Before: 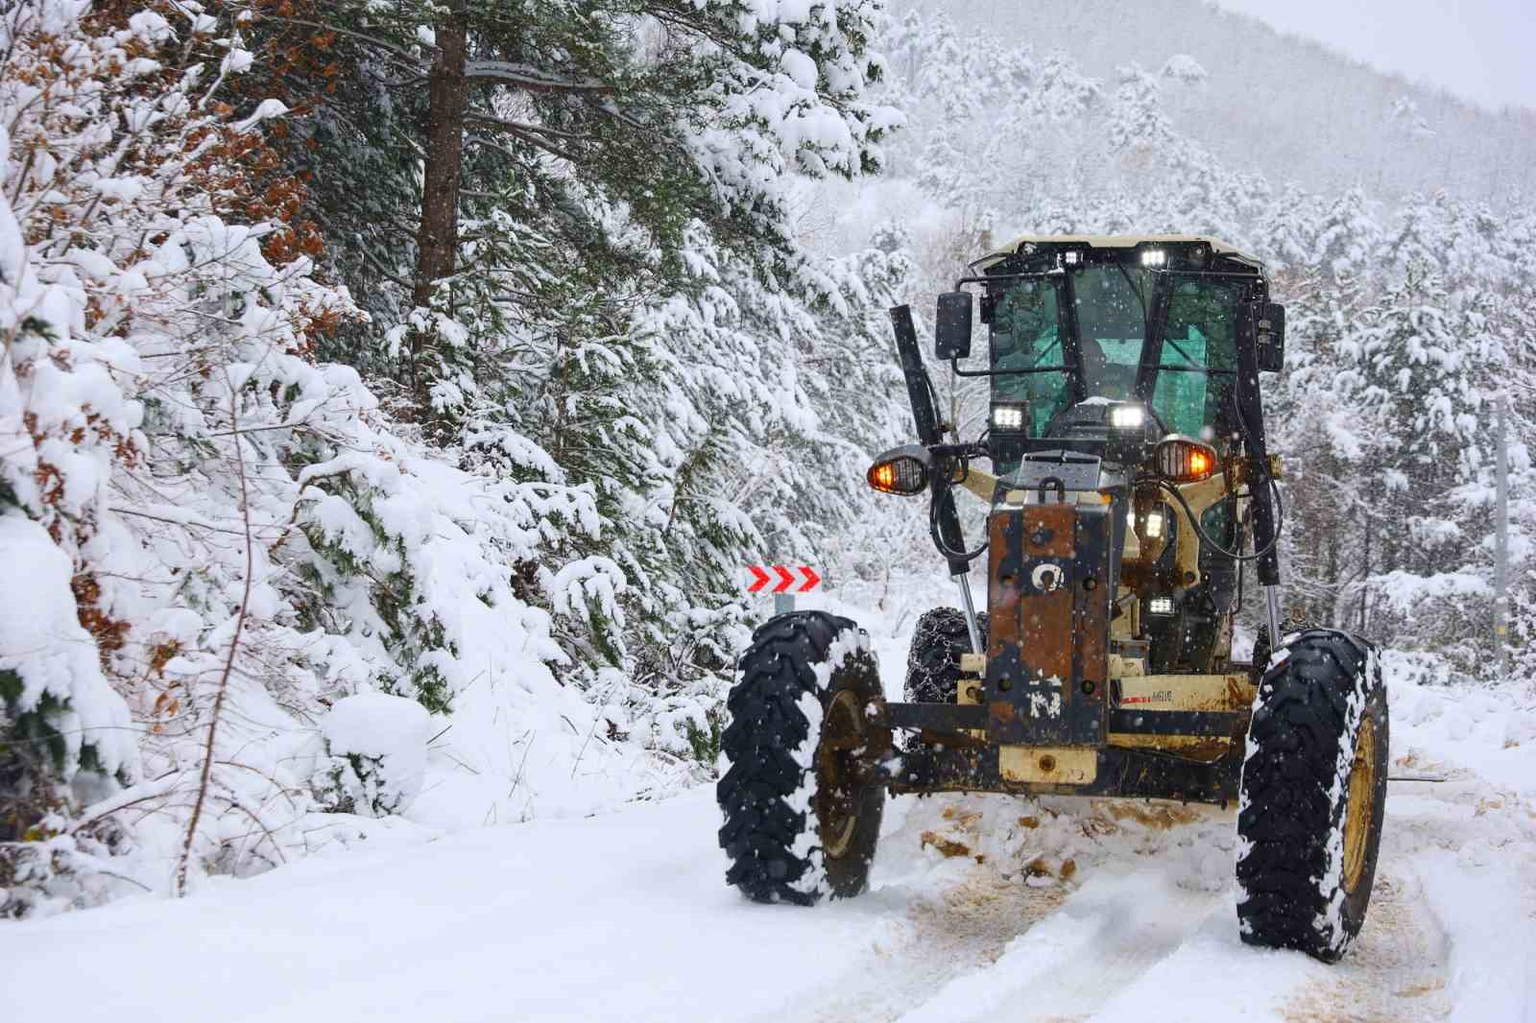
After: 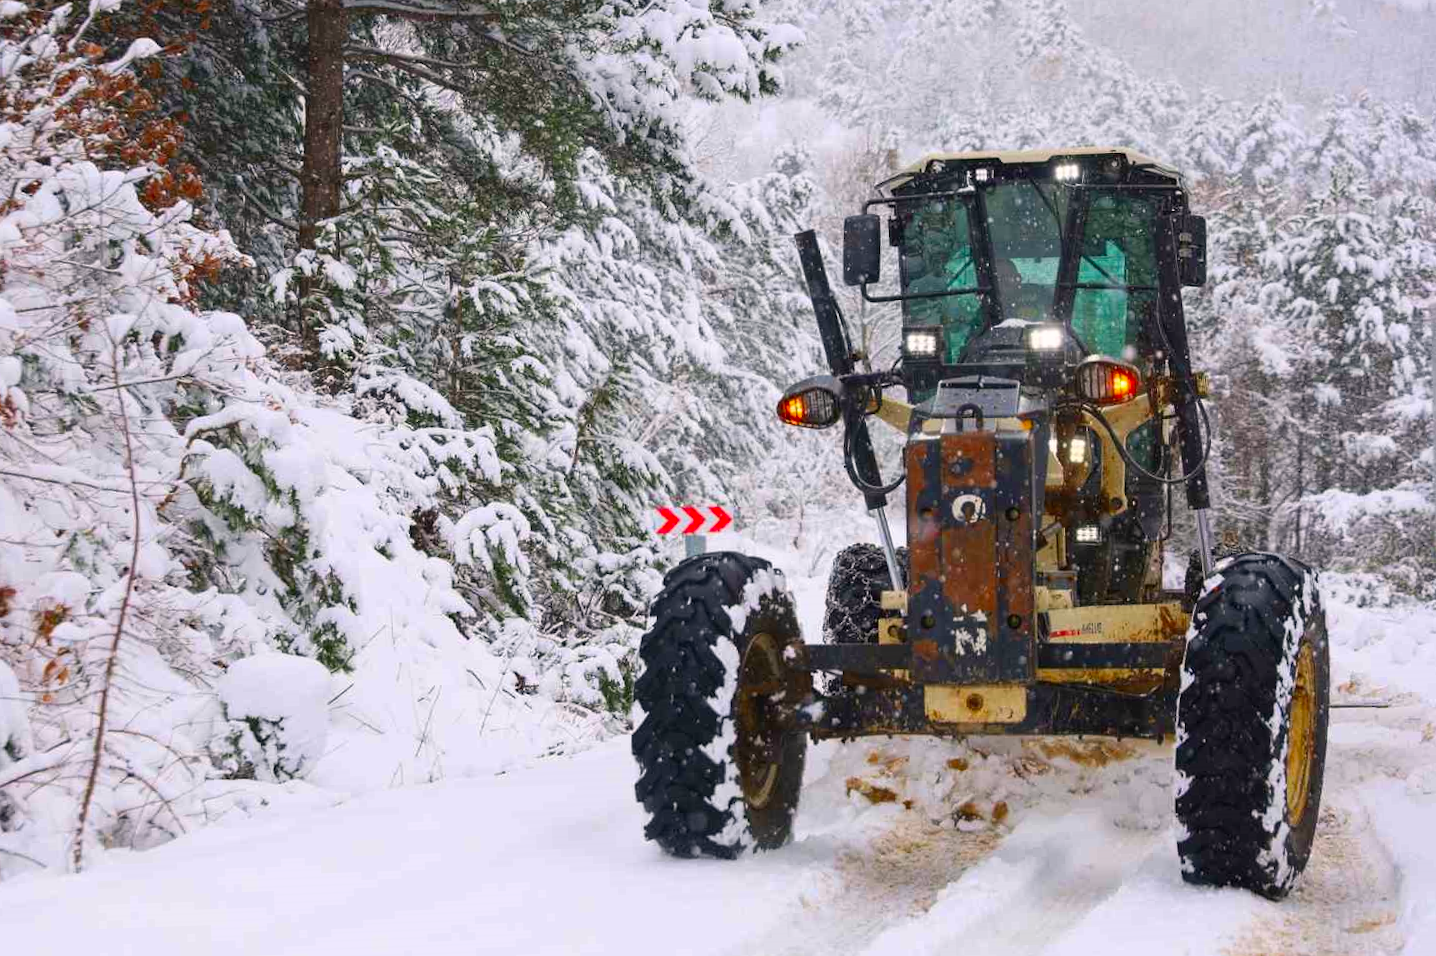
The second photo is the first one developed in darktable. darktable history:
crop and rotate: angle 1.96°, left 5.673%, top 5.673%
vibrance: vibrance 50%
color correction: highlights a* 3.22, highlights b* 1.93, saturation 1.19
